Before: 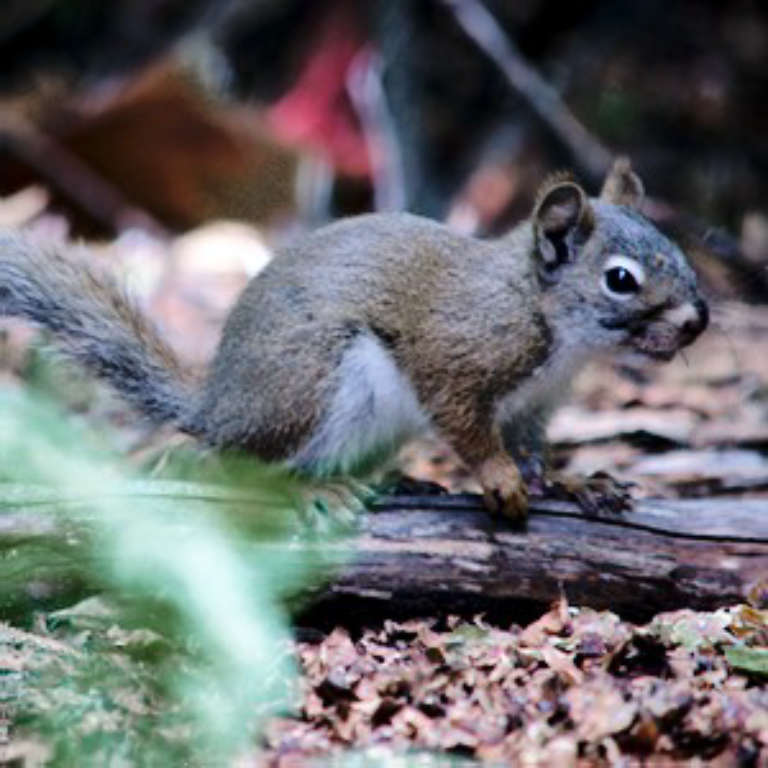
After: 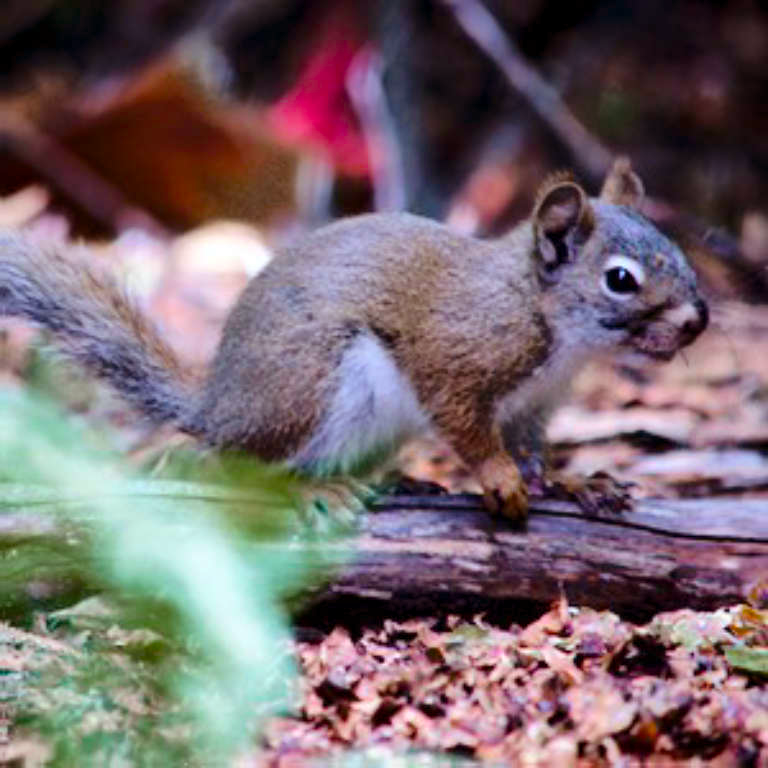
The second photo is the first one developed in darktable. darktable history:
rgb levels: mode RGB, independent channels, levels [[0, 0.474, 1], [0, 0.5, 1], [0, 0.5, 1]]
color balance rgb: linear chroma grading › global chroma 15%, perceptual saturation grading › global saturation 30%
tone equalizer: on, module defaults
